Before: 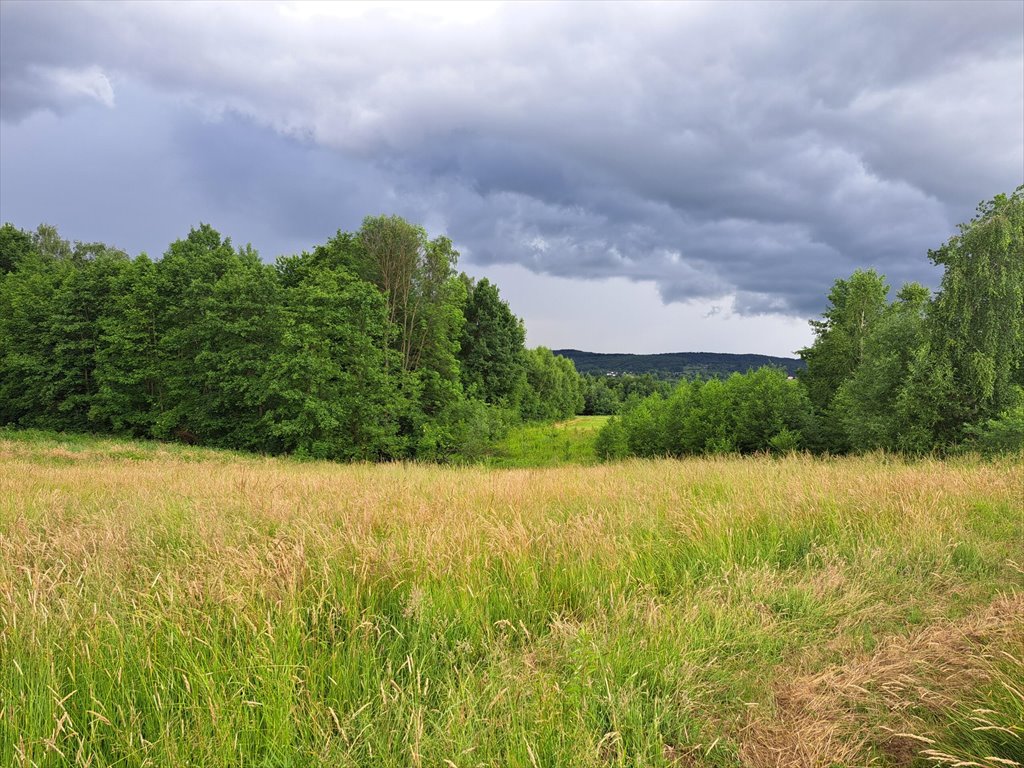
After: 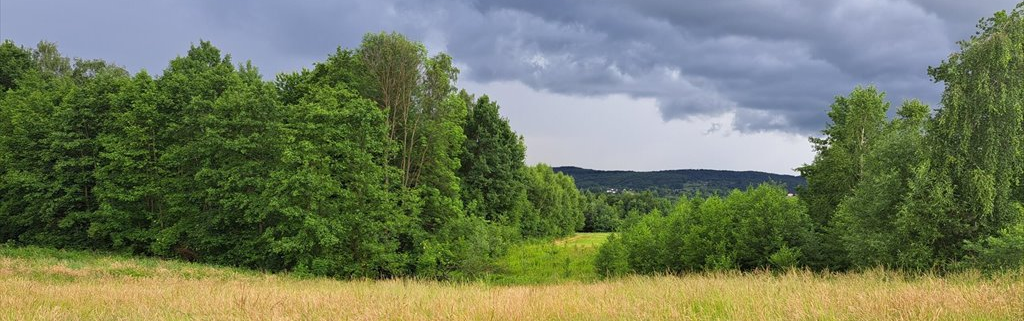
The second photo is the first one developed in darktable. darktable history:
tone equalizer: -7 EV 0.18 EV, -6 EV 0.12 EV, -5 EV 0.08 EV, -4 EV 0.04 EV, -2 EV -0.02 EV, -1 EV -0.04 EV, +0 EV -0.06 EV, luminance estimator HSV value / RGB max
crop and rotate: top 23.84%, bottom 34.294%
